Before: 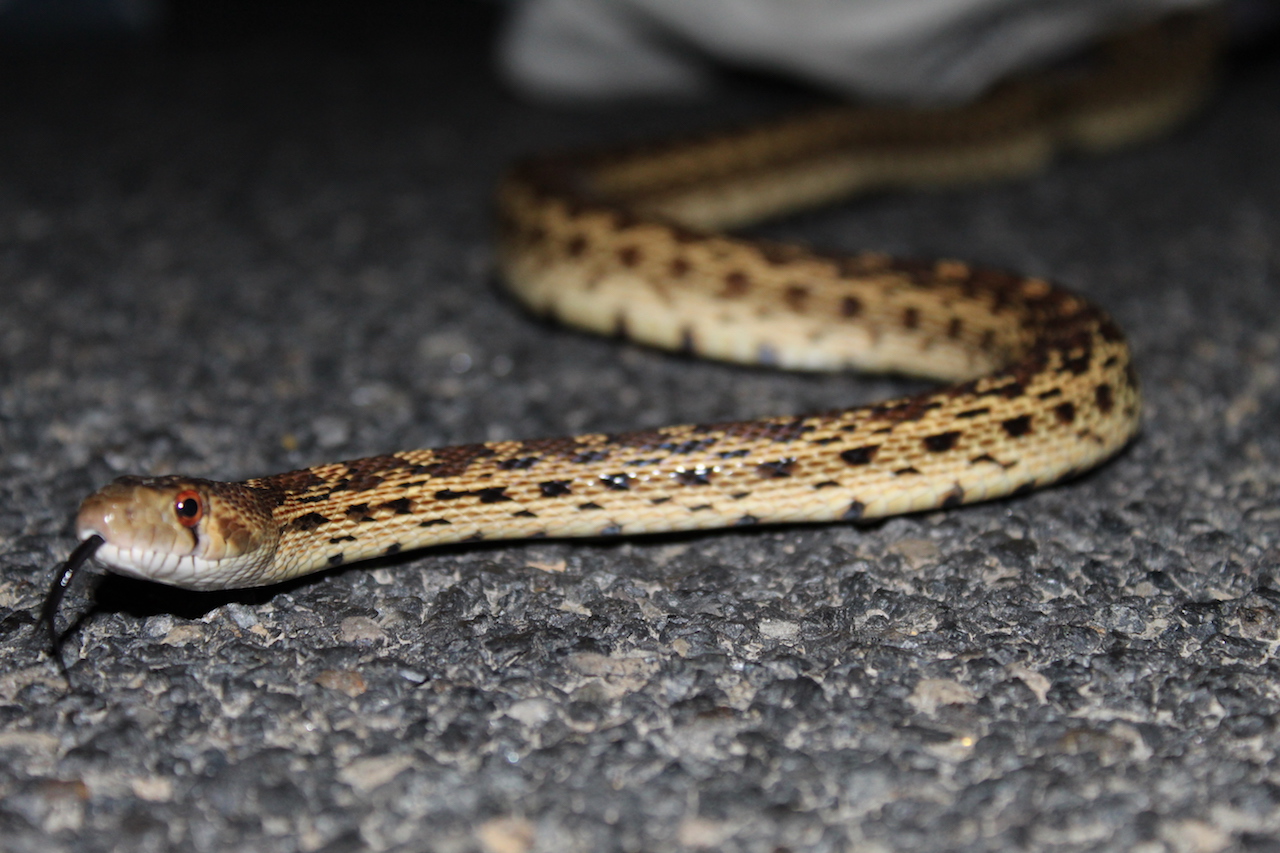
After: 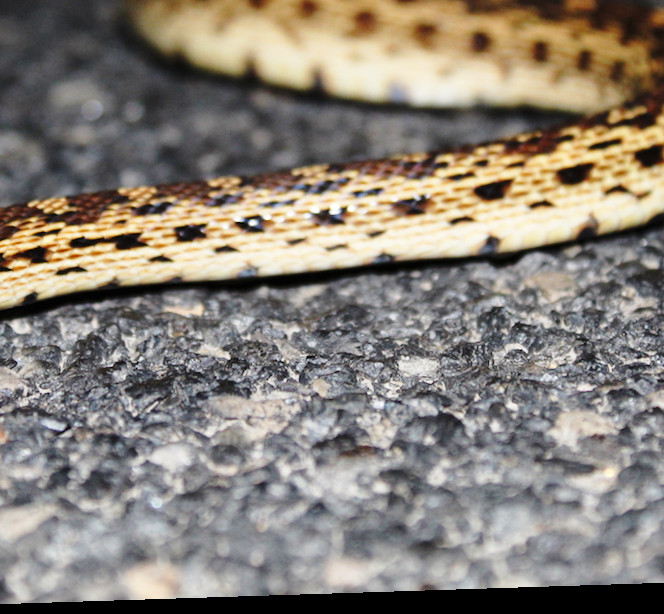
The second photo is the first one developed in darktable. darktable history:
rotate and perspective: rotation -1.77°, lens shift (horizontal) 0.004, automatic cropping off
crop and rotate: left 29.237%, top 31.152%, right 19.807%
base curve: curves: ch0 [(0, 0) (0.028, 0.03) (0.121, 0.232) (0.46, 0.748) (0.859, 0.968) (1, 1)], preserve colors none
